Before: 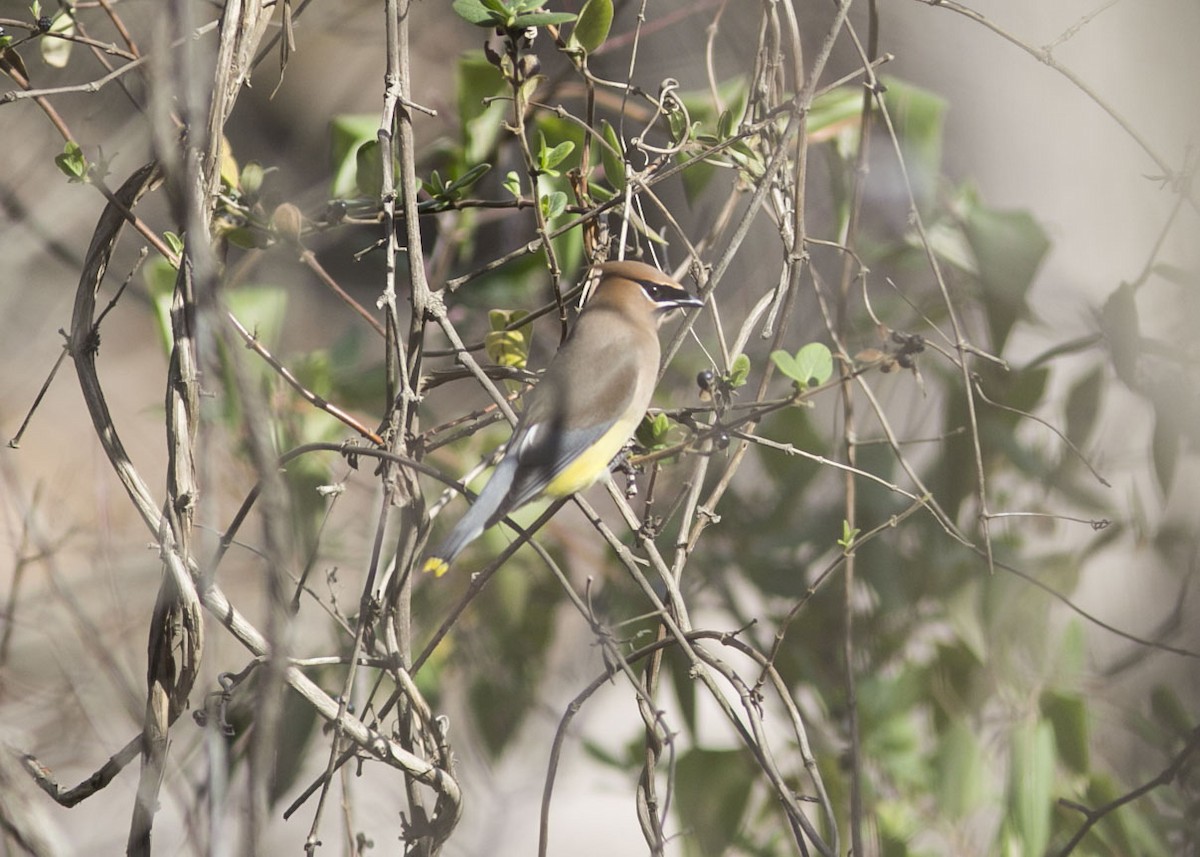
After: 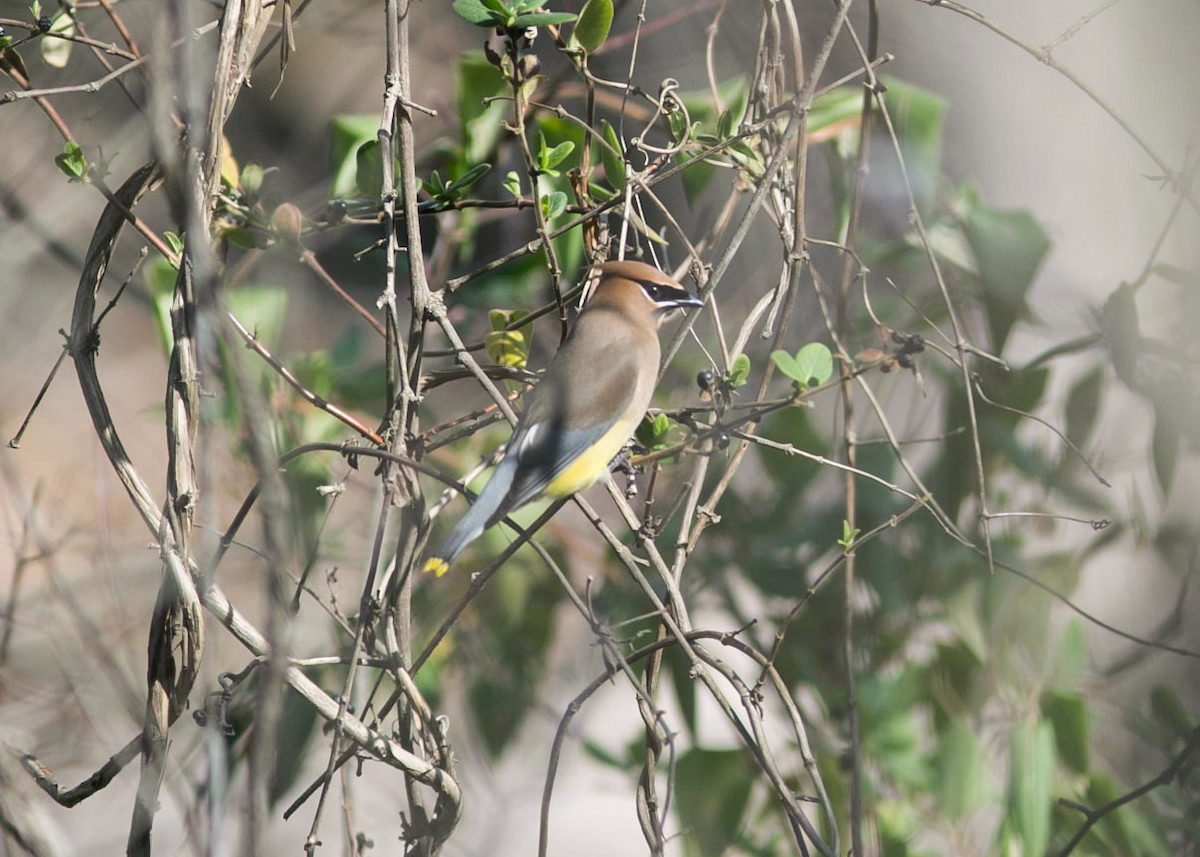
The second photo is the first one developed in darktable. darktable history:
color balance rgb: power › luminance -7.997%, power › chroma 1.116%, power › hue 218.21°, perceptual saturation grading › global saturation 0.465%, global vibrance 20%
